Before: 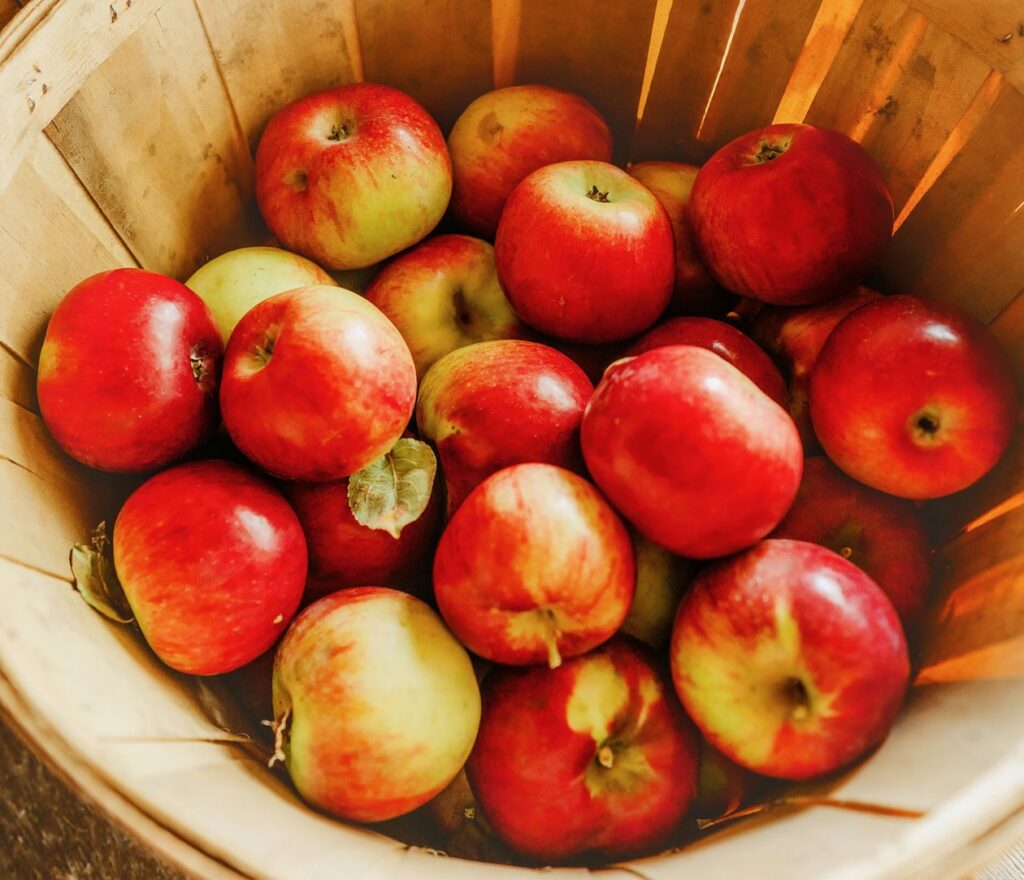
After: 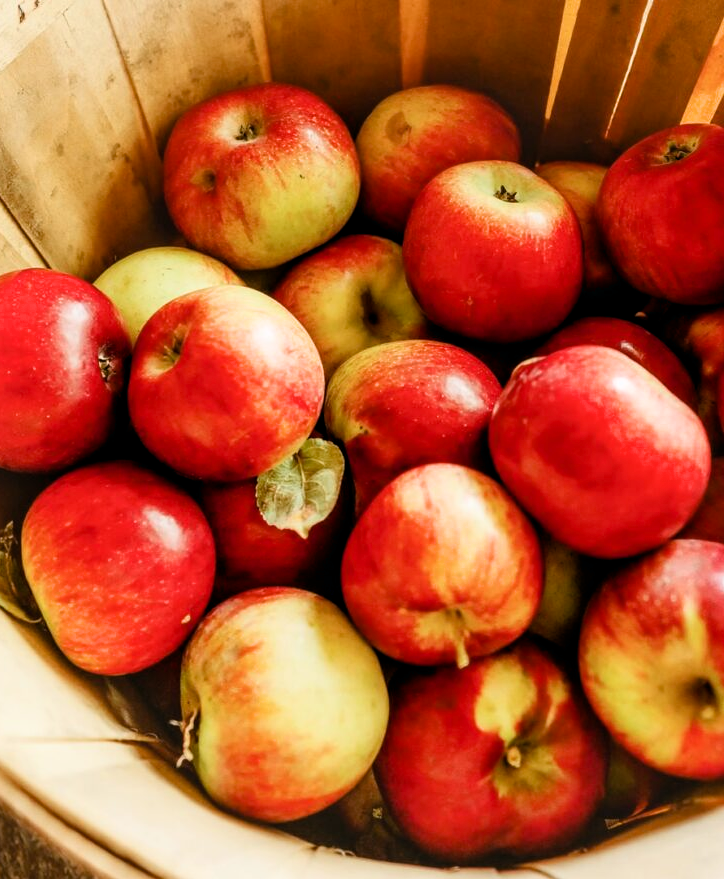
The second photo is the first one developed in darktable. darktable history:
filmic rgb: white relative exposure 2.45 EV, hardness 6.33
crop and rotate: left 9.061%, right 20.142%
tone equalizer: on, module defaults
